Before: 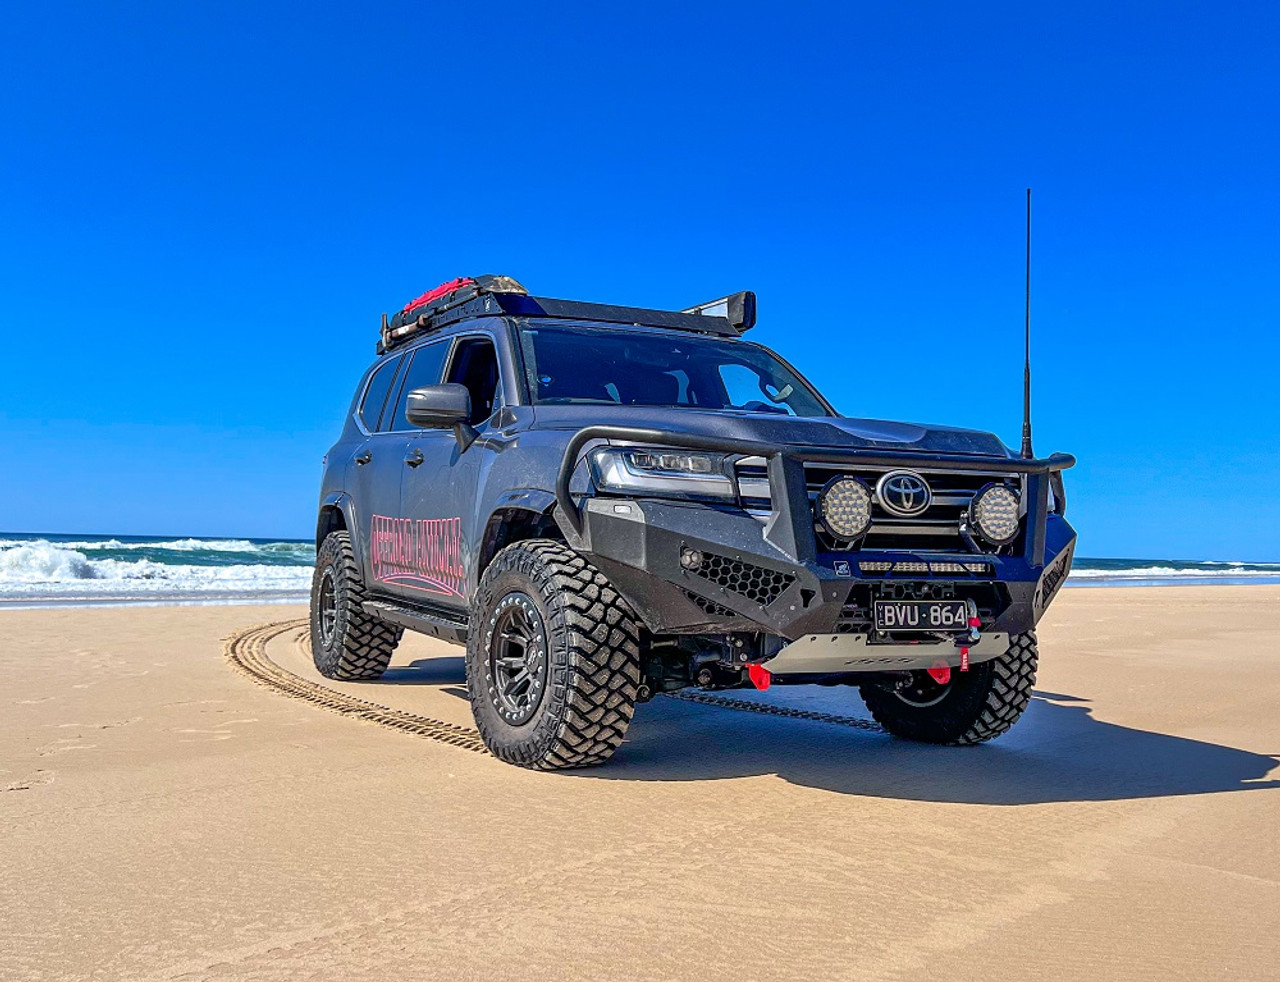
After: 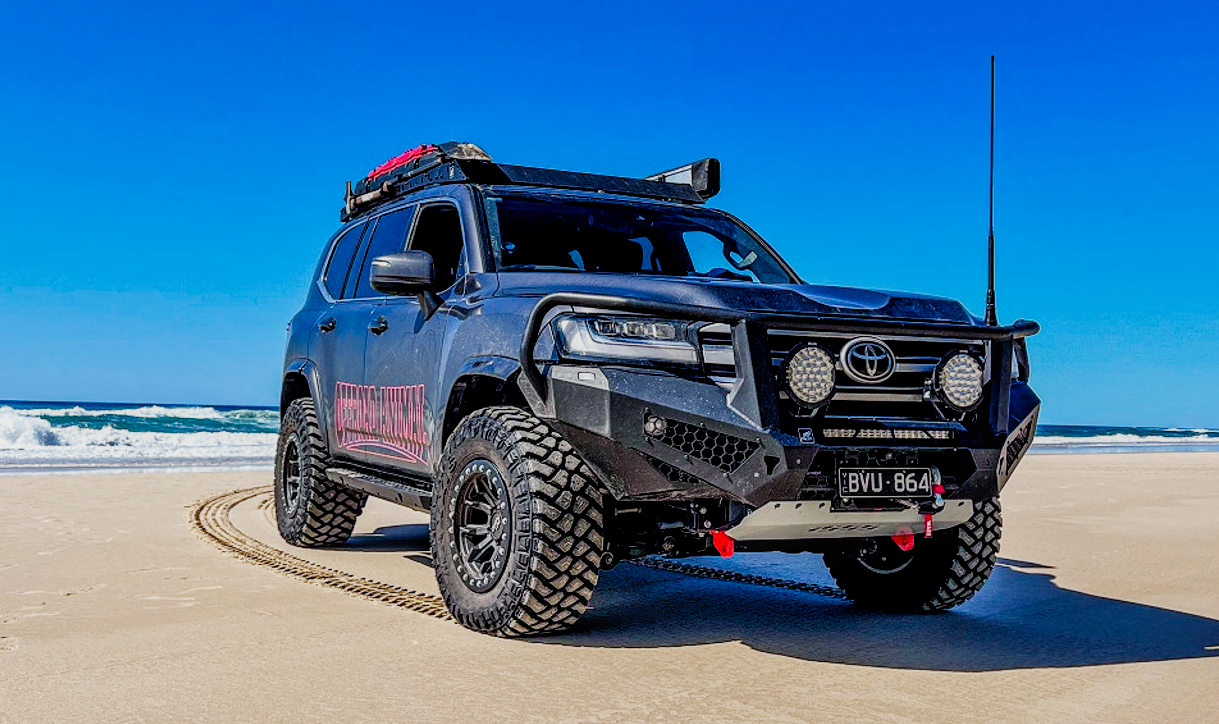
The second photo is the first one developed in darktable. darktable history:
local contrast: on, module defaults
tone equalizer: on, module defaults
crop and rotate: left 2.826%, top 13.628%, right 1.905%, bottom 12.592%
filmic rgb: black relative exposure -5.09 EV, white relative exposure 3.98 EV, hardness 2.89, contrast 1.3, add noise in highlights 0, preserve chrominance no, color science v3 (2019), use custom middle-gray values true, contrast in highlights soft
